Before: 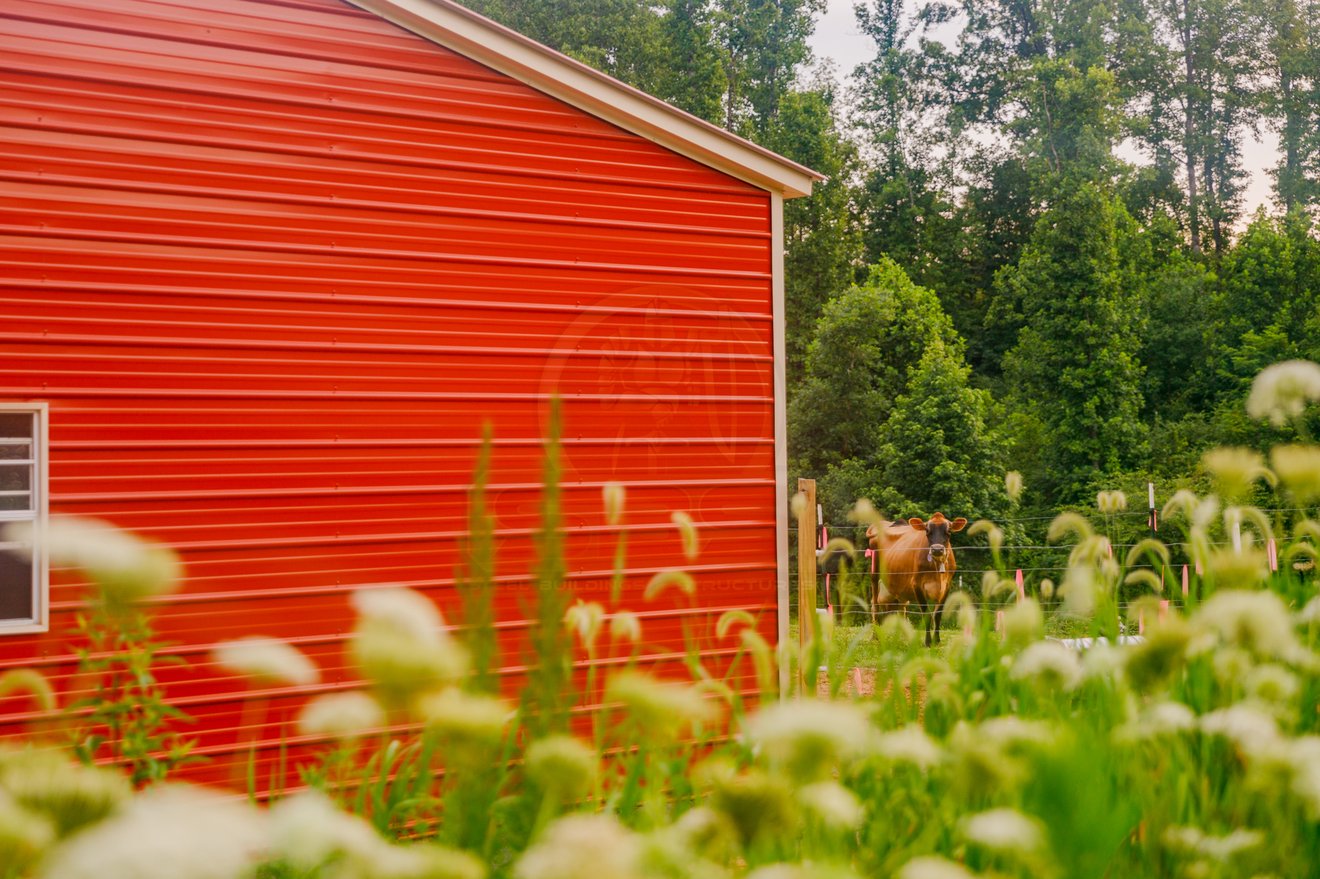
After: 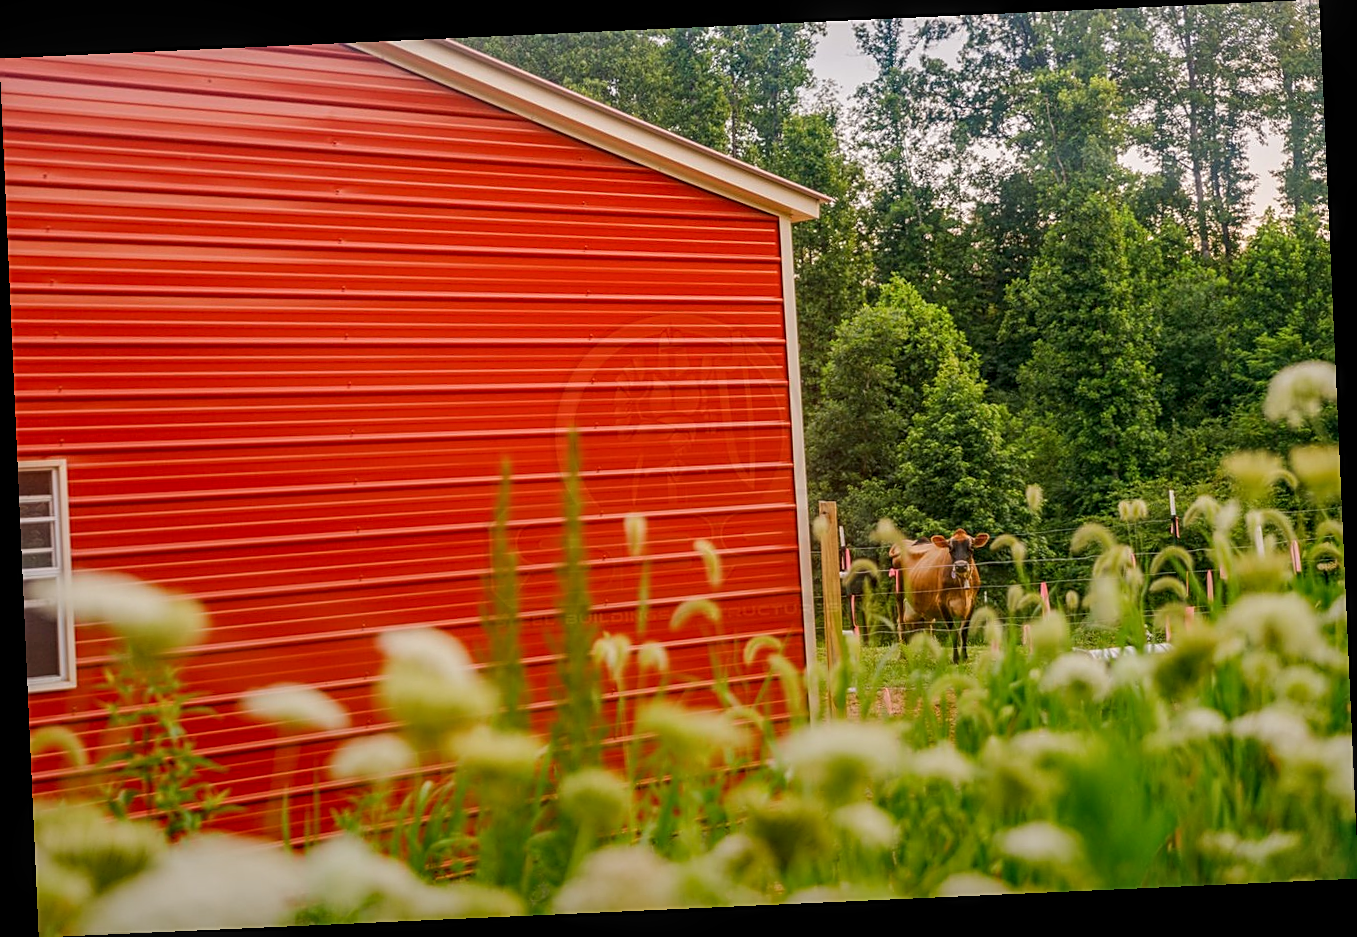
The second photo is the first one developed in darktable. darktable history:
sharpen: on, module defaults
local contrast: on, module defaults
rotate and perspective: rotation -2.56°, automatic cropping off
graduated density: rotation -180°, offset 27.42
